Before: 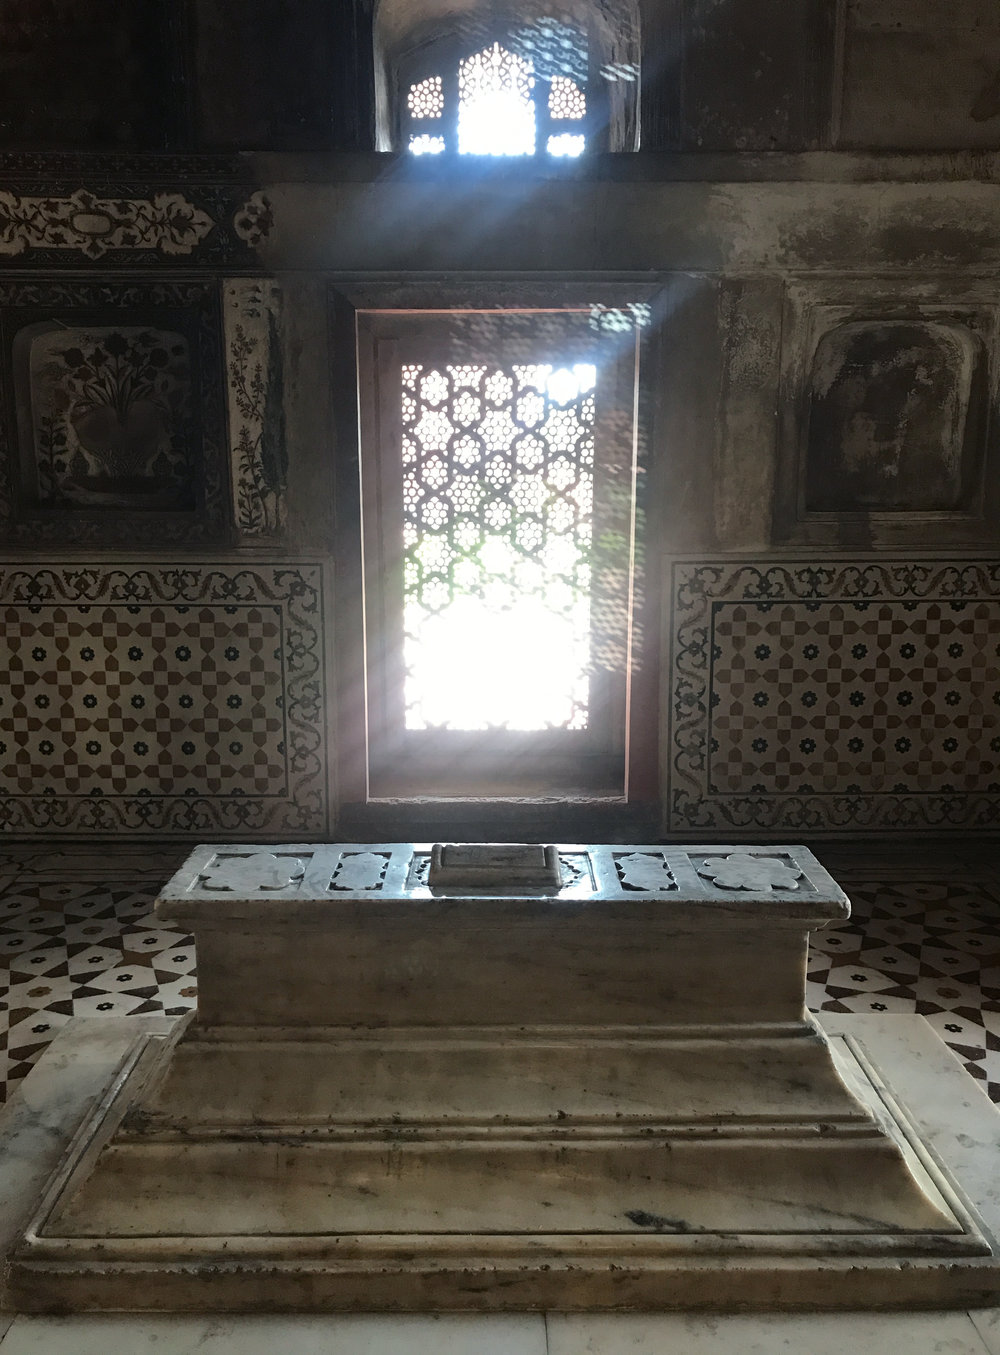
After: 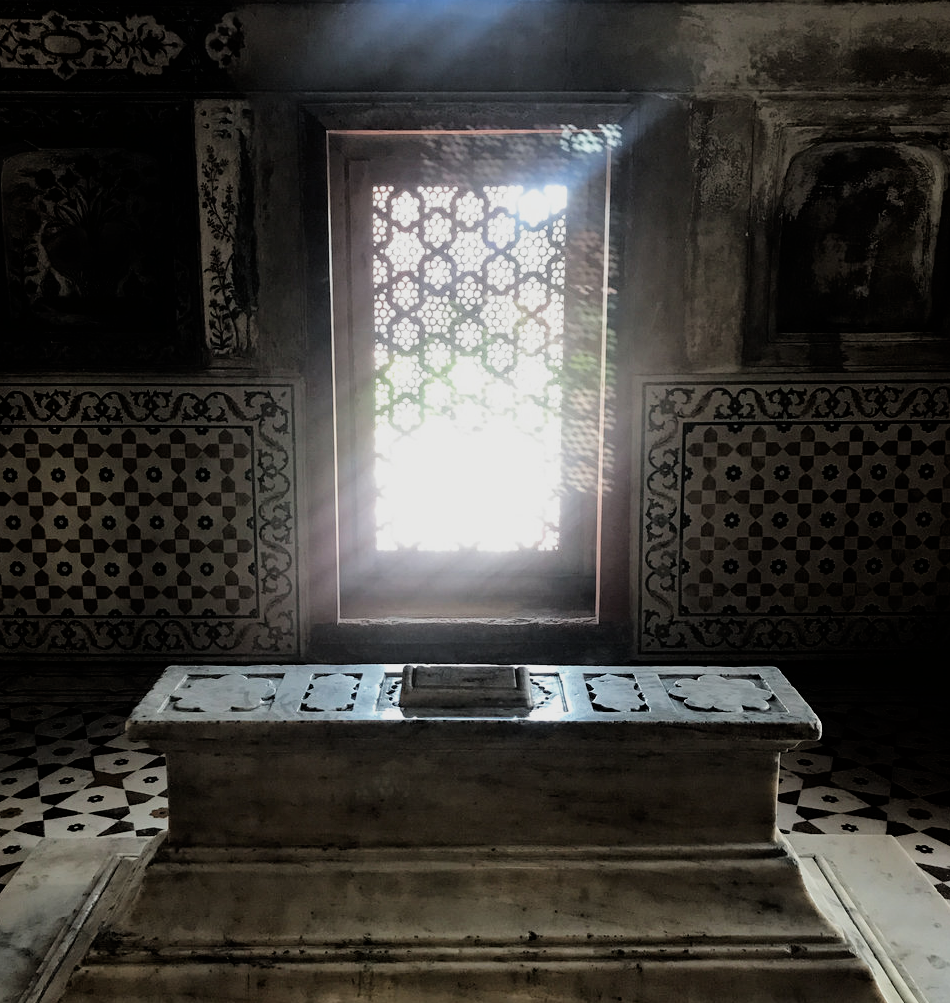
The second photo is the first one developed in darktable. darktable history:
white balance: emerald 1
crop and rotate: left 2.991%, top 13.302%, right 1.981%, bottom 12.636%
filmic rgb: black relative exposure -5 EV, white relative exposure 3.5 EV, hardness 3.19, contrast 1.2, highlights saturation mix -30%
